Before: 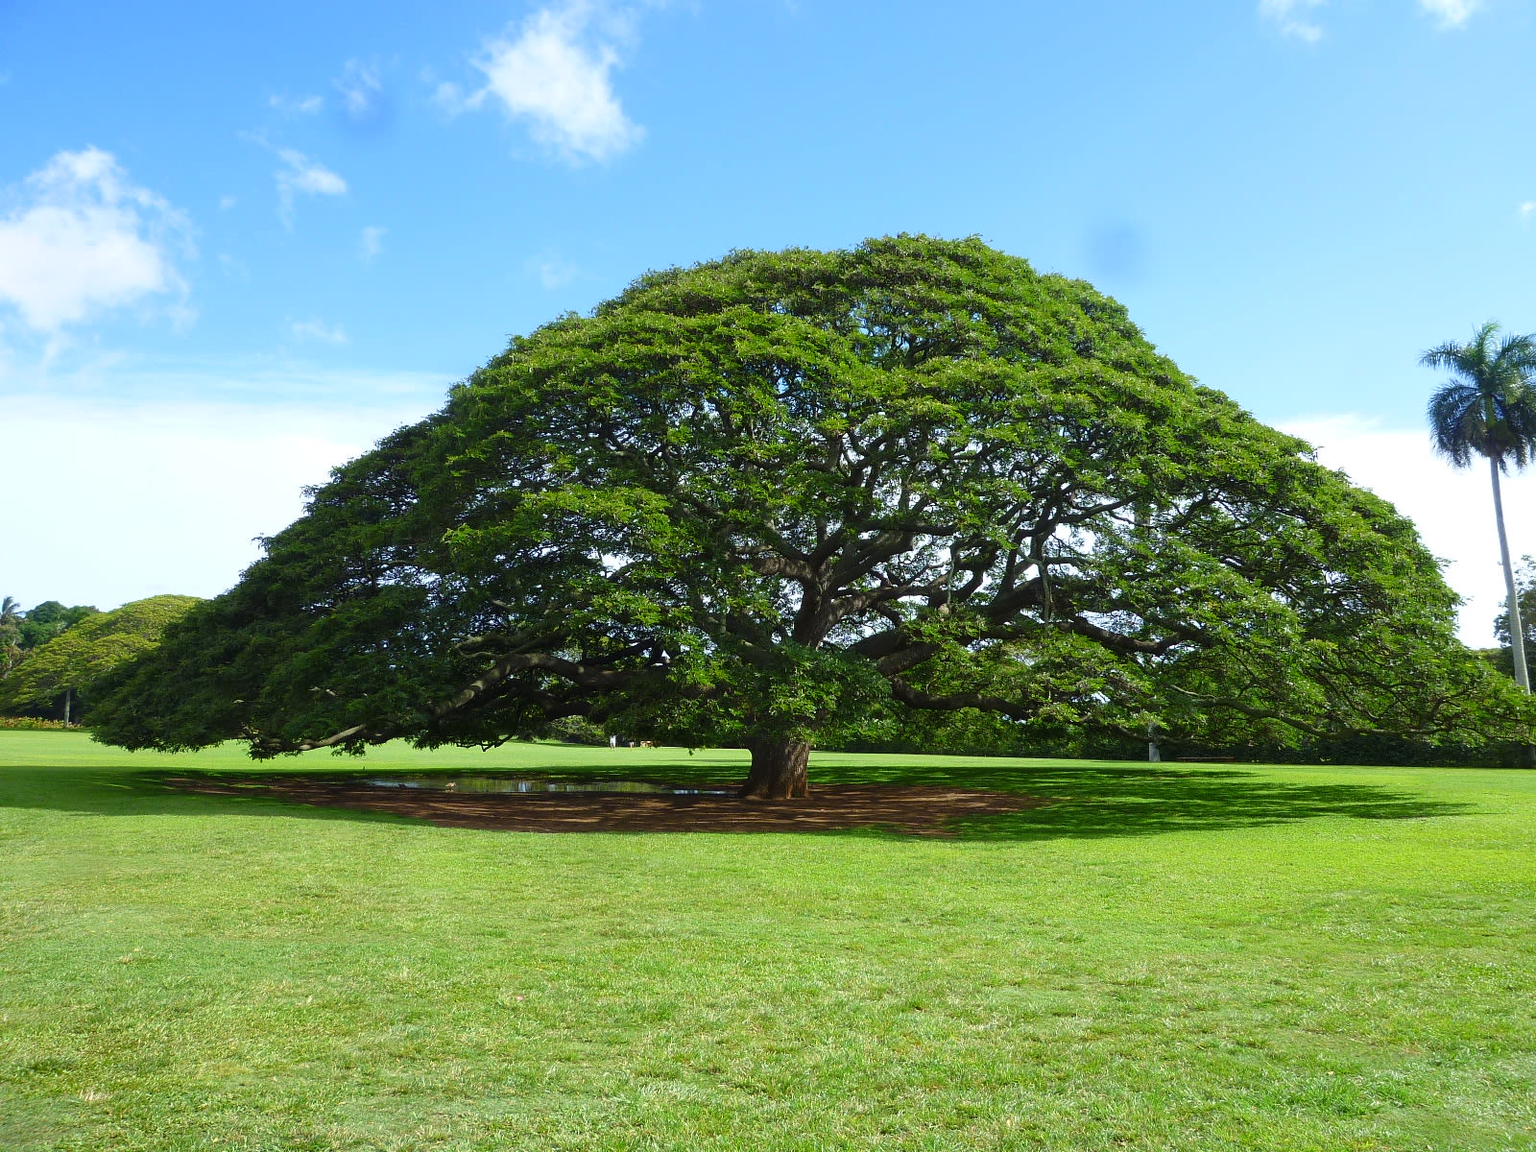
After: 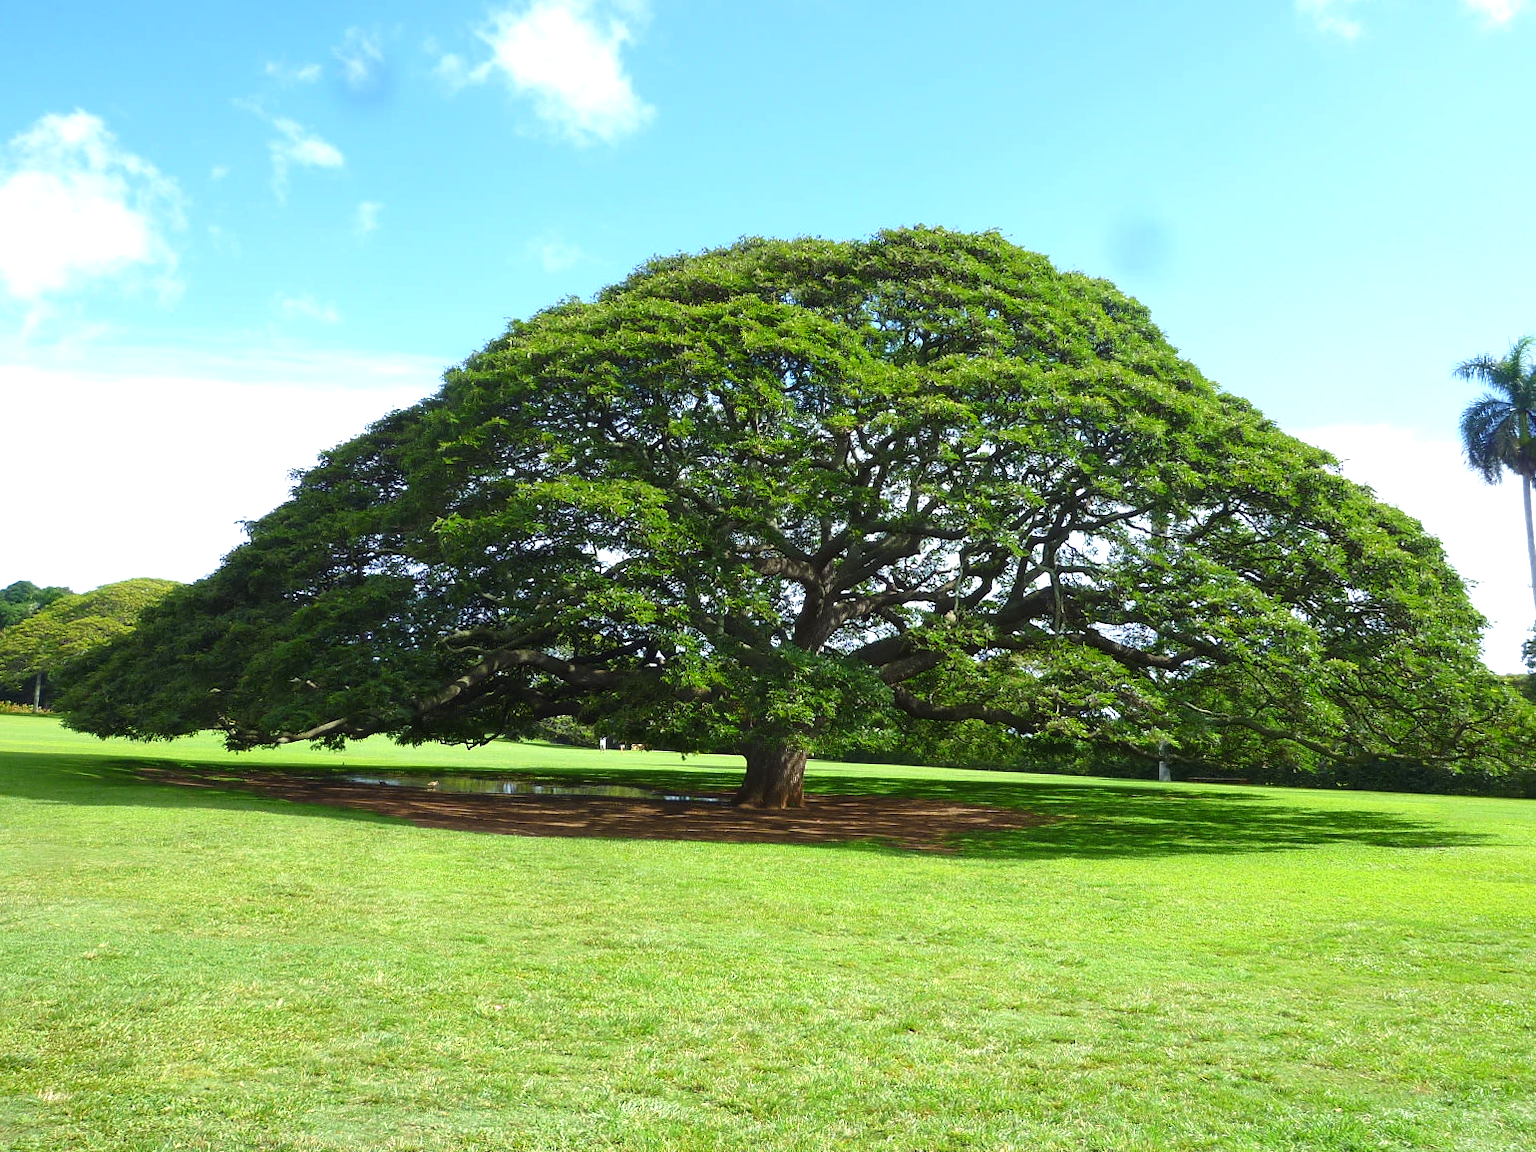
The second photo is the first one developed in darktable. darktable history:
exposure: black level correction 0, exposure 0.5 EV, compensate highlight preservation false
crop and rotate: angle -1.69°
